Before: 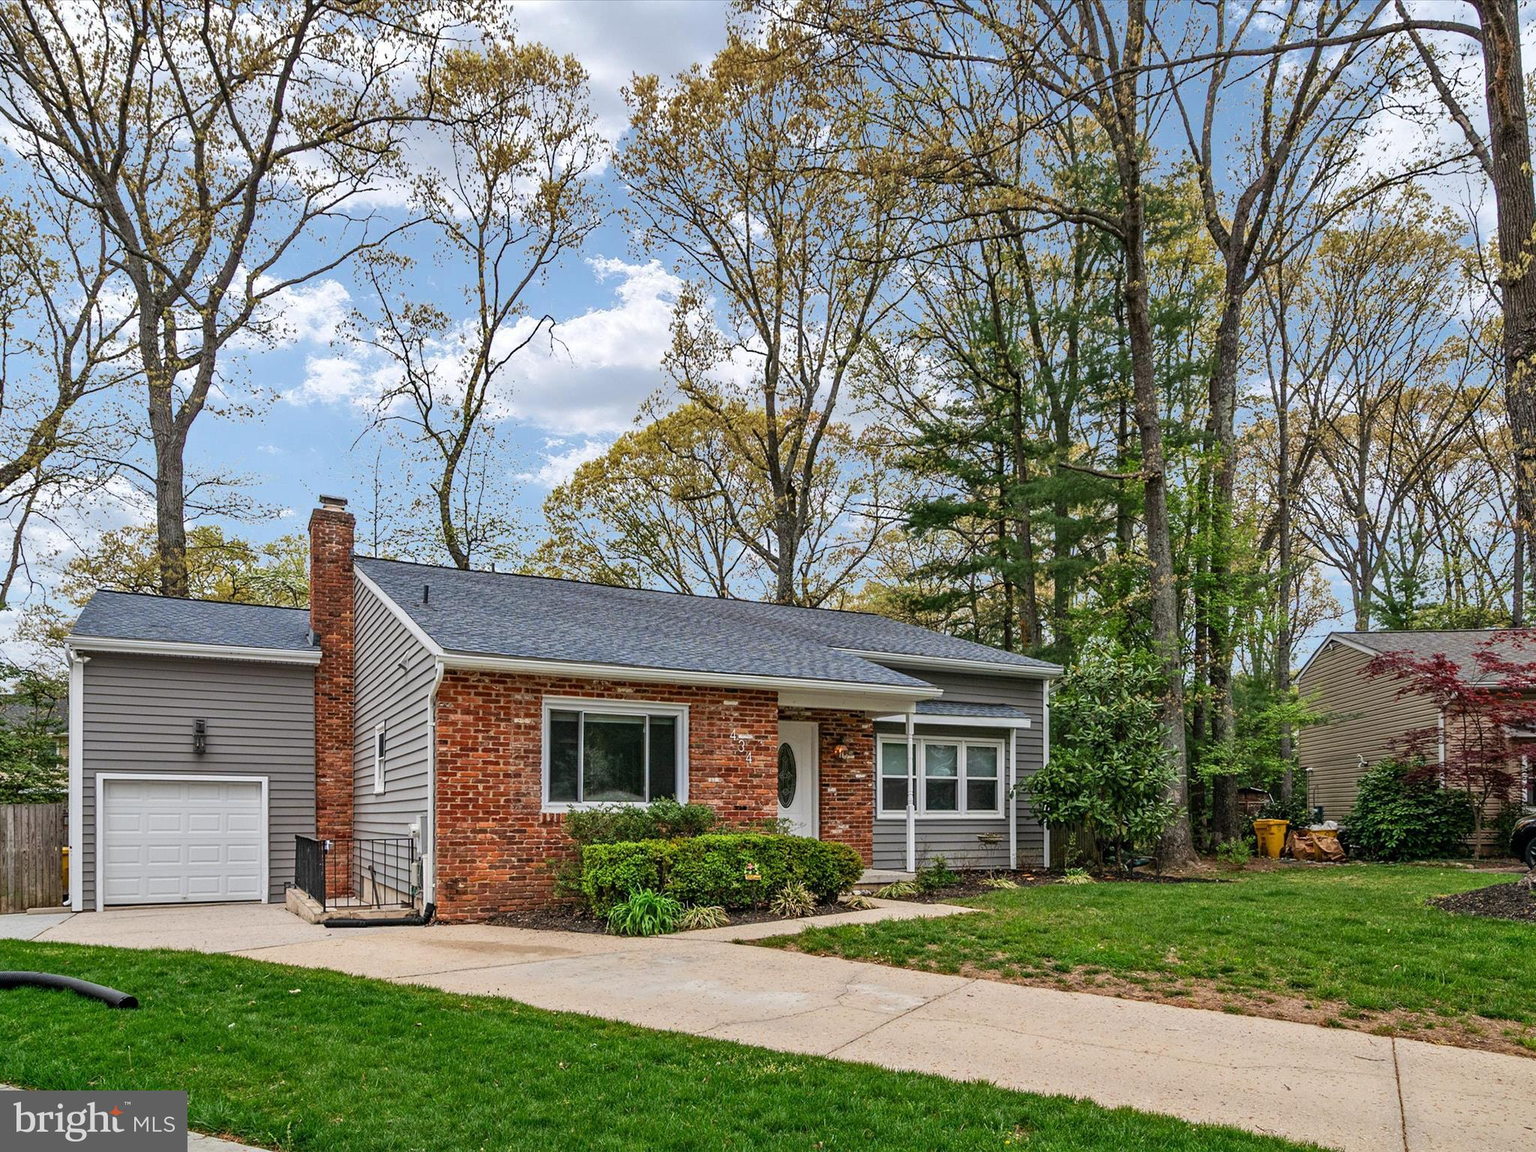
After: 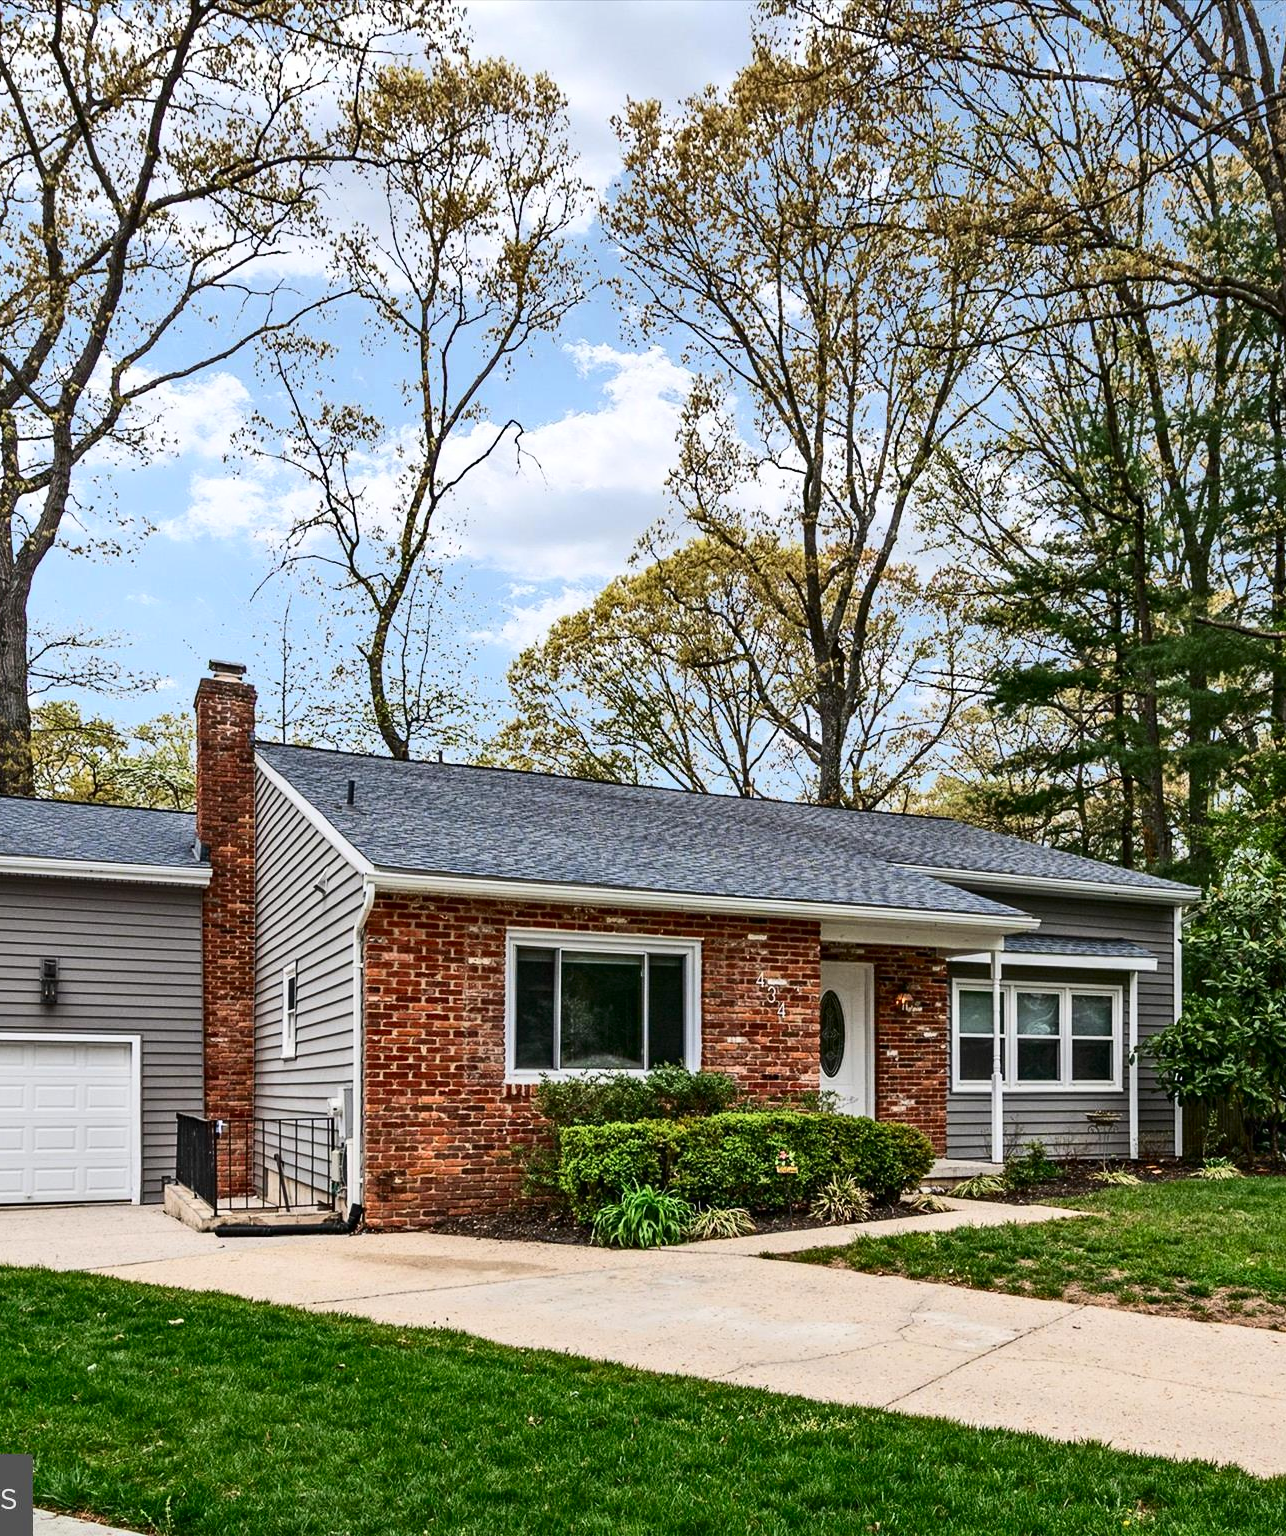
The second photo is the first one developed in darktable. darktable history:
crop: left 10.644%, right 26.528%
contrast brightness saturation: contrast 0.28
